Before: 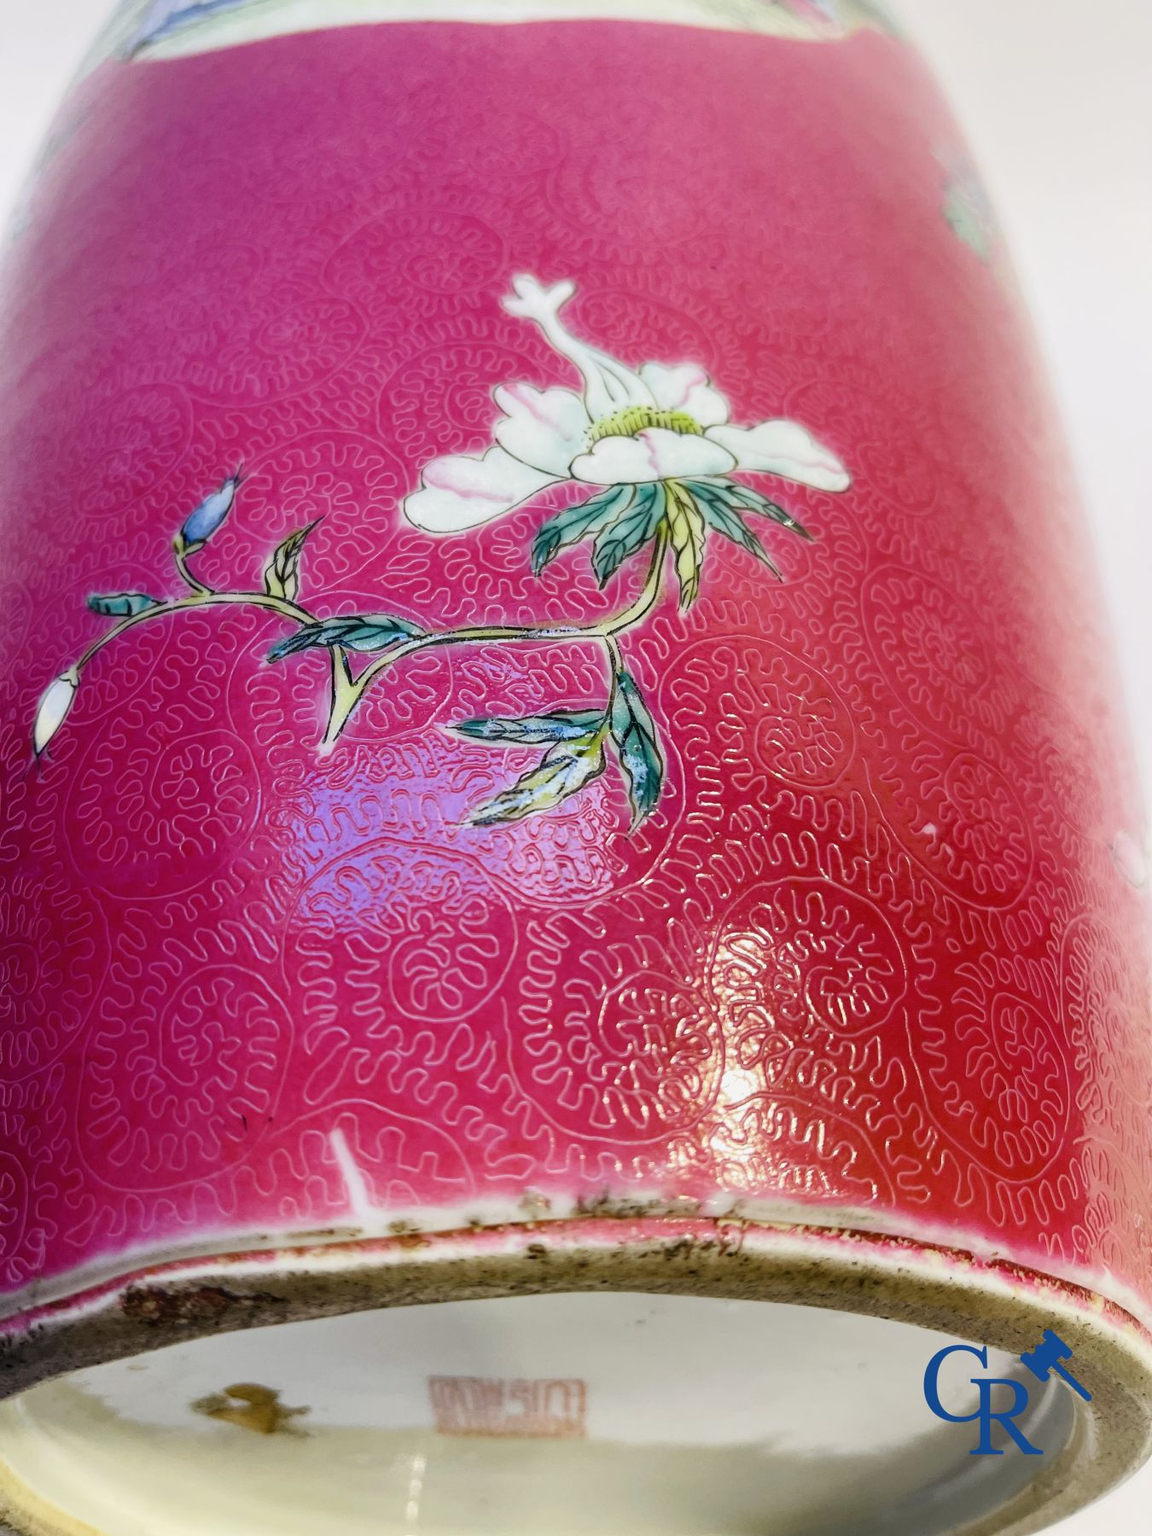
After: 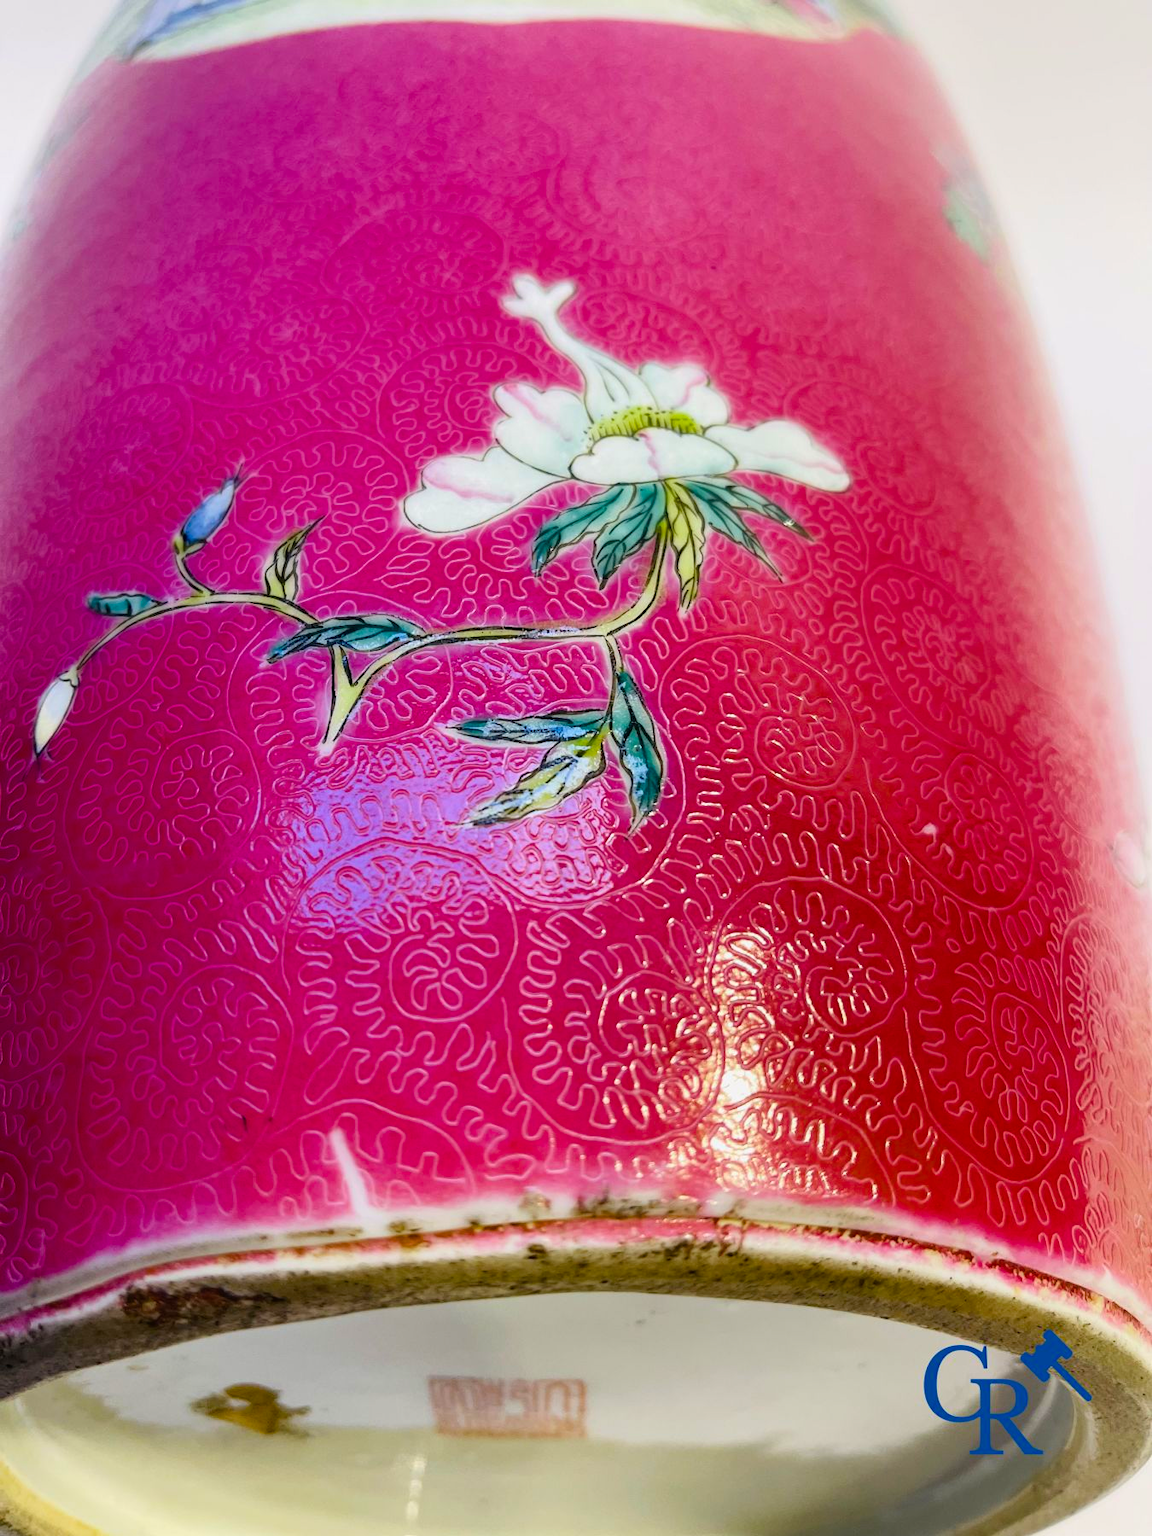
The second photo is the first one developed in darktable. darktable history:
color balance rgb: linear chroma grading › global chroma -15.936%, perceptual saturation grading › global saturation 29.785%, global vibrance 39.457%
